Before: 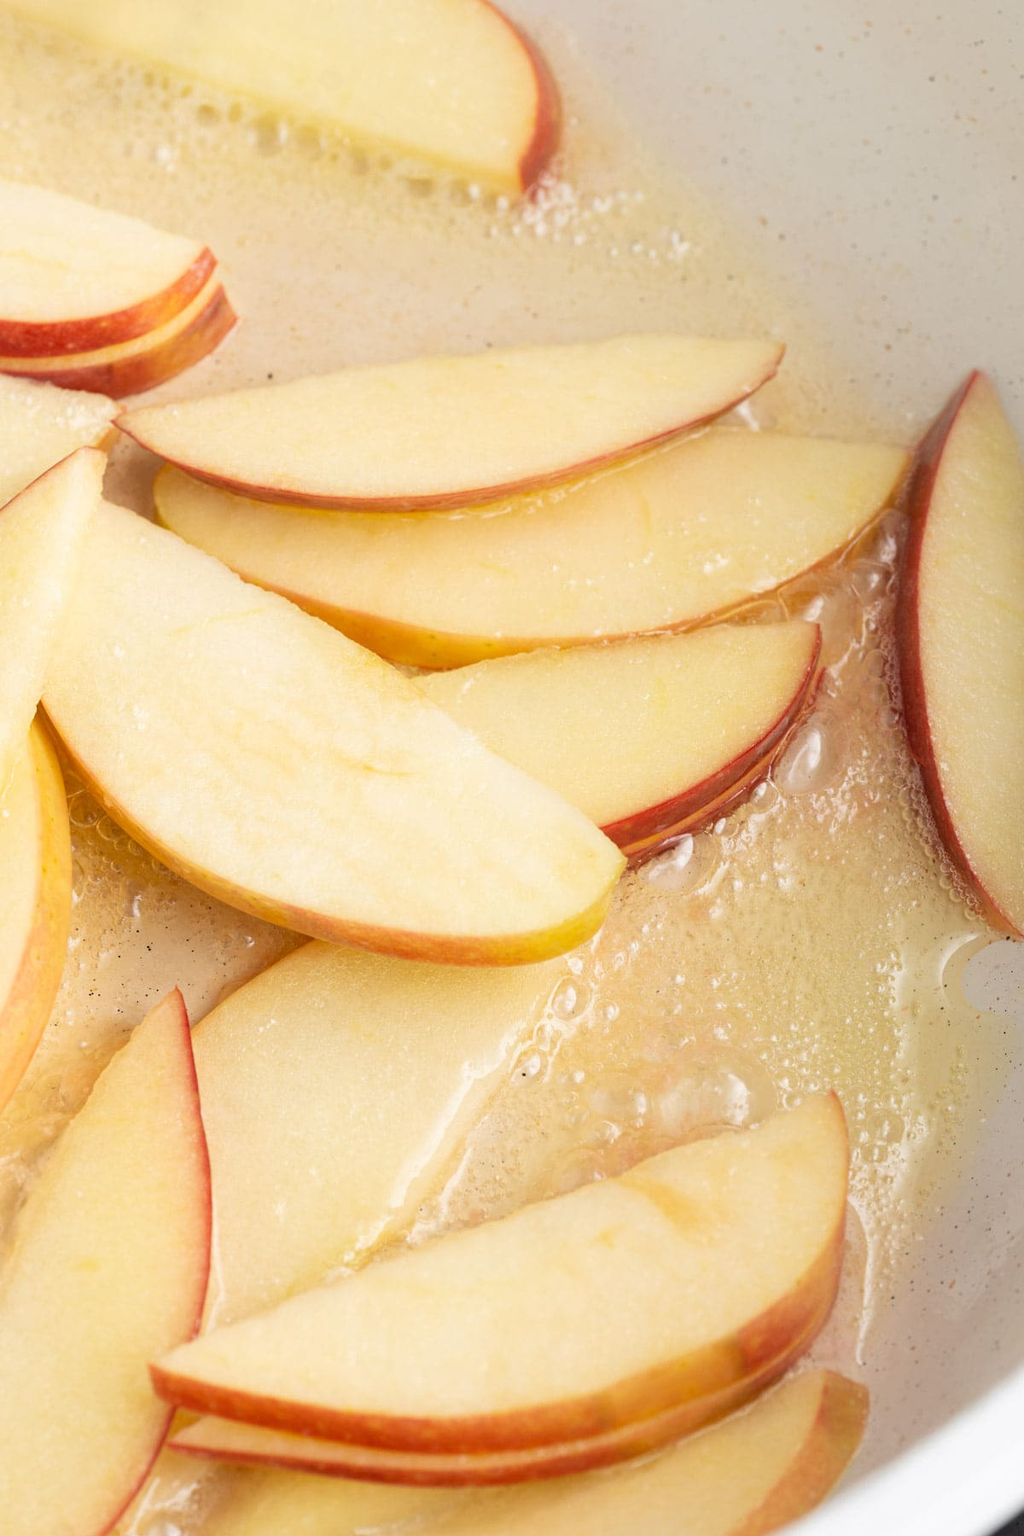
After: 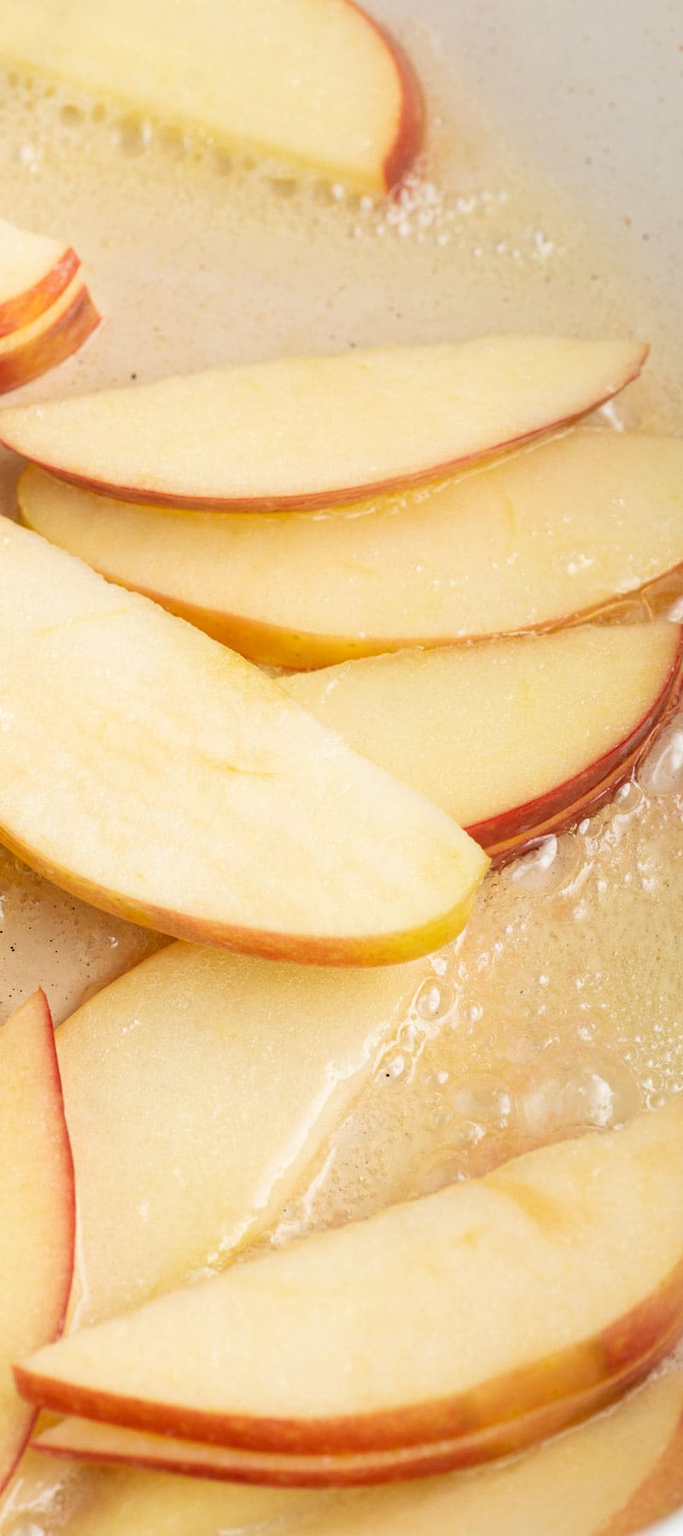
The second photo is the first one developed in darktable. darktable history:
crop and rotate: left 13.408%, right 19.874%
